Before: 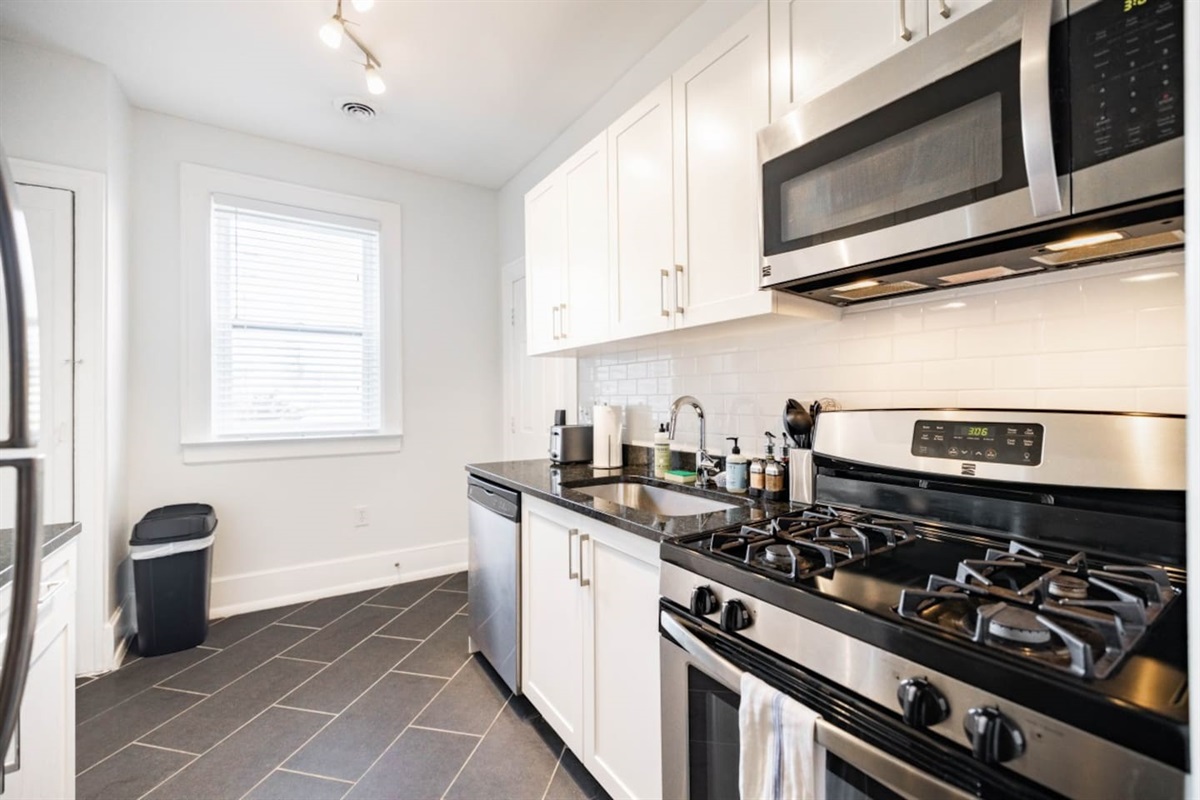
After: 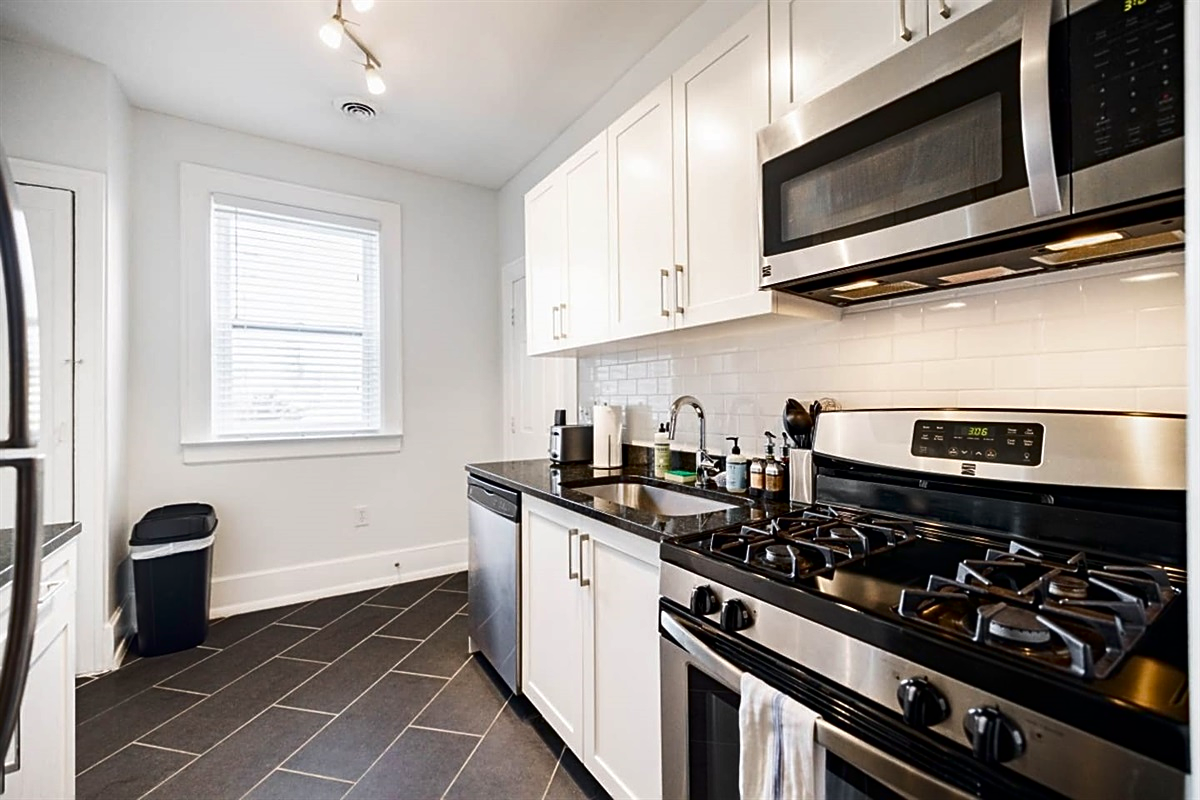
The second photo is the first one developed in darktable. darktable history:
contrast brightness saturation: contrast 0.105, brightness -0.262, saturation 0.139
sharpen: on, module defaults
